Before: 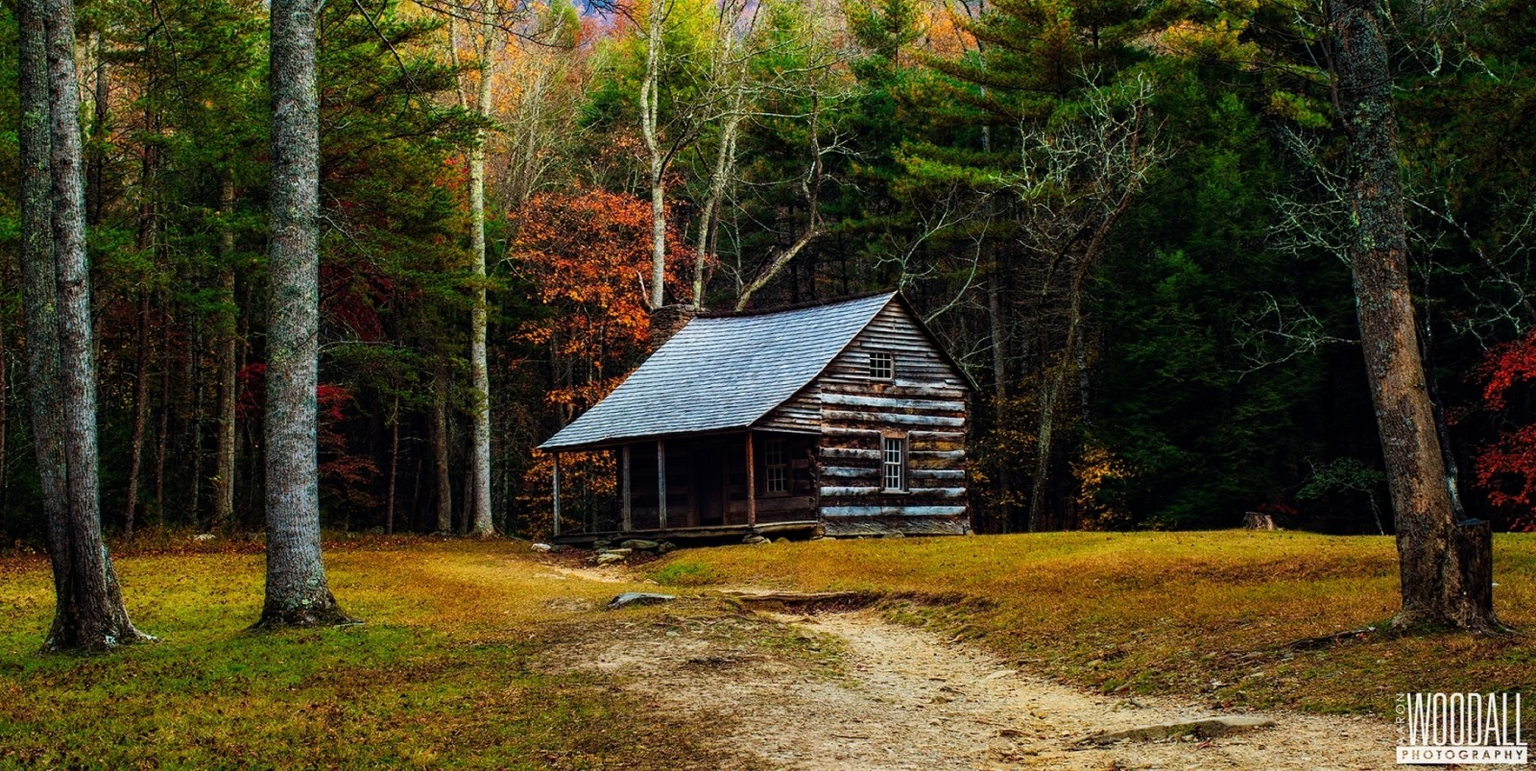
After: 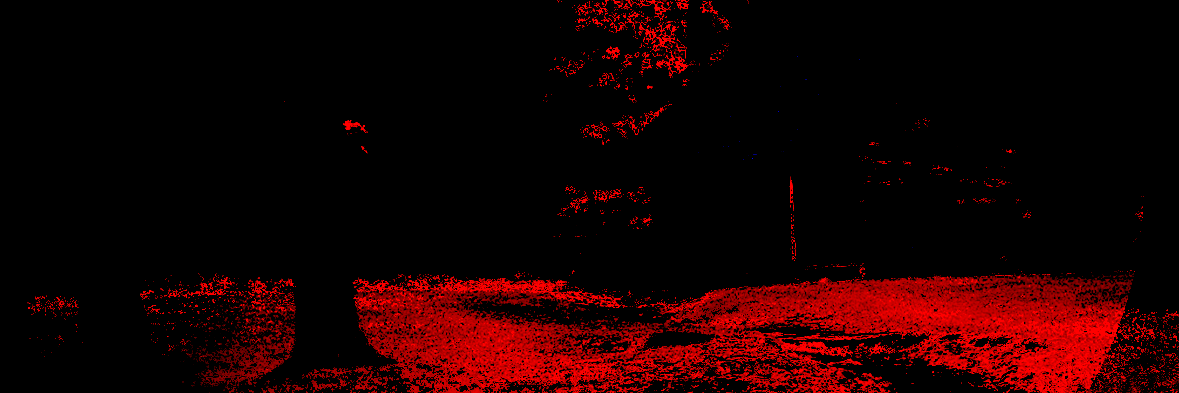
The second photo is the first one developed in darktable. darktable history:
rotate and perspective: lens shift (vertical) 0.048, lens shift (horizontal) -0.024, automatic cropping off
crop: top 36.498%, right 27.964%, bottom 14.995%
vignetting: fall-off start 97.23%, saturation -0.024, center (-0.033, -0.042), width/height ratio 1.179, unbound false
exposure: black level correction 0.1, exposure 3 EV, compensate highlight preservation false
local contrast: highlights 25%, detail 150%
